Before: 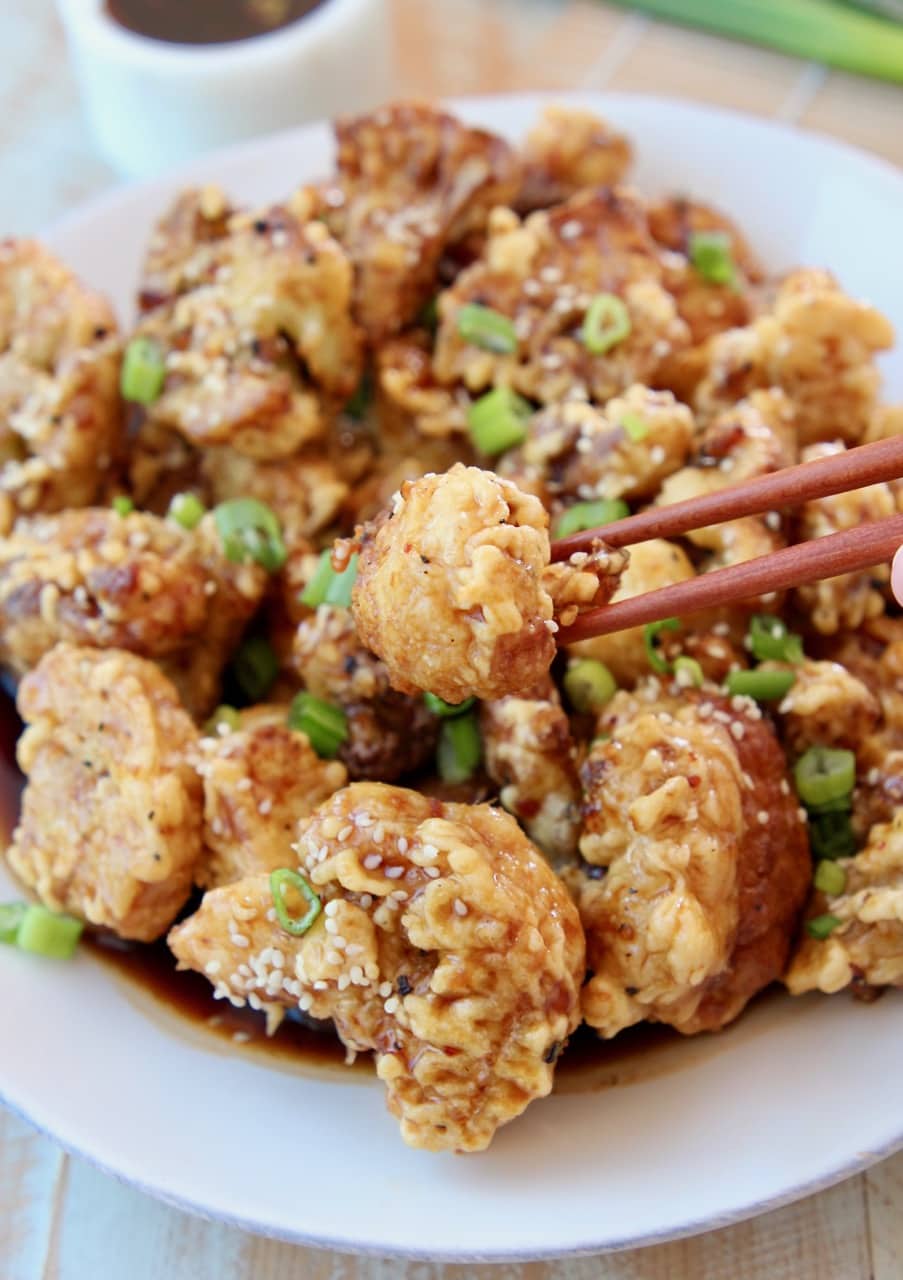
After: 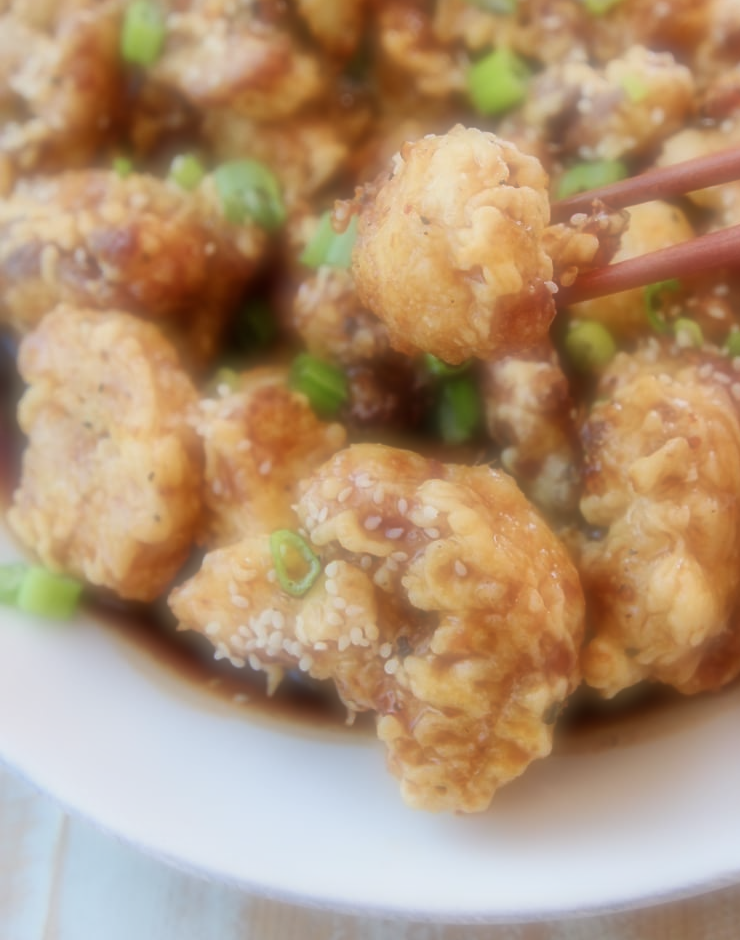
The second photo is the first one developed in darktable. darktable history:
crop: top 26.531%, right 17.959%
soften: on, module defaults
exposure: exposure -0.151 EV, compensate highlight preservation false
